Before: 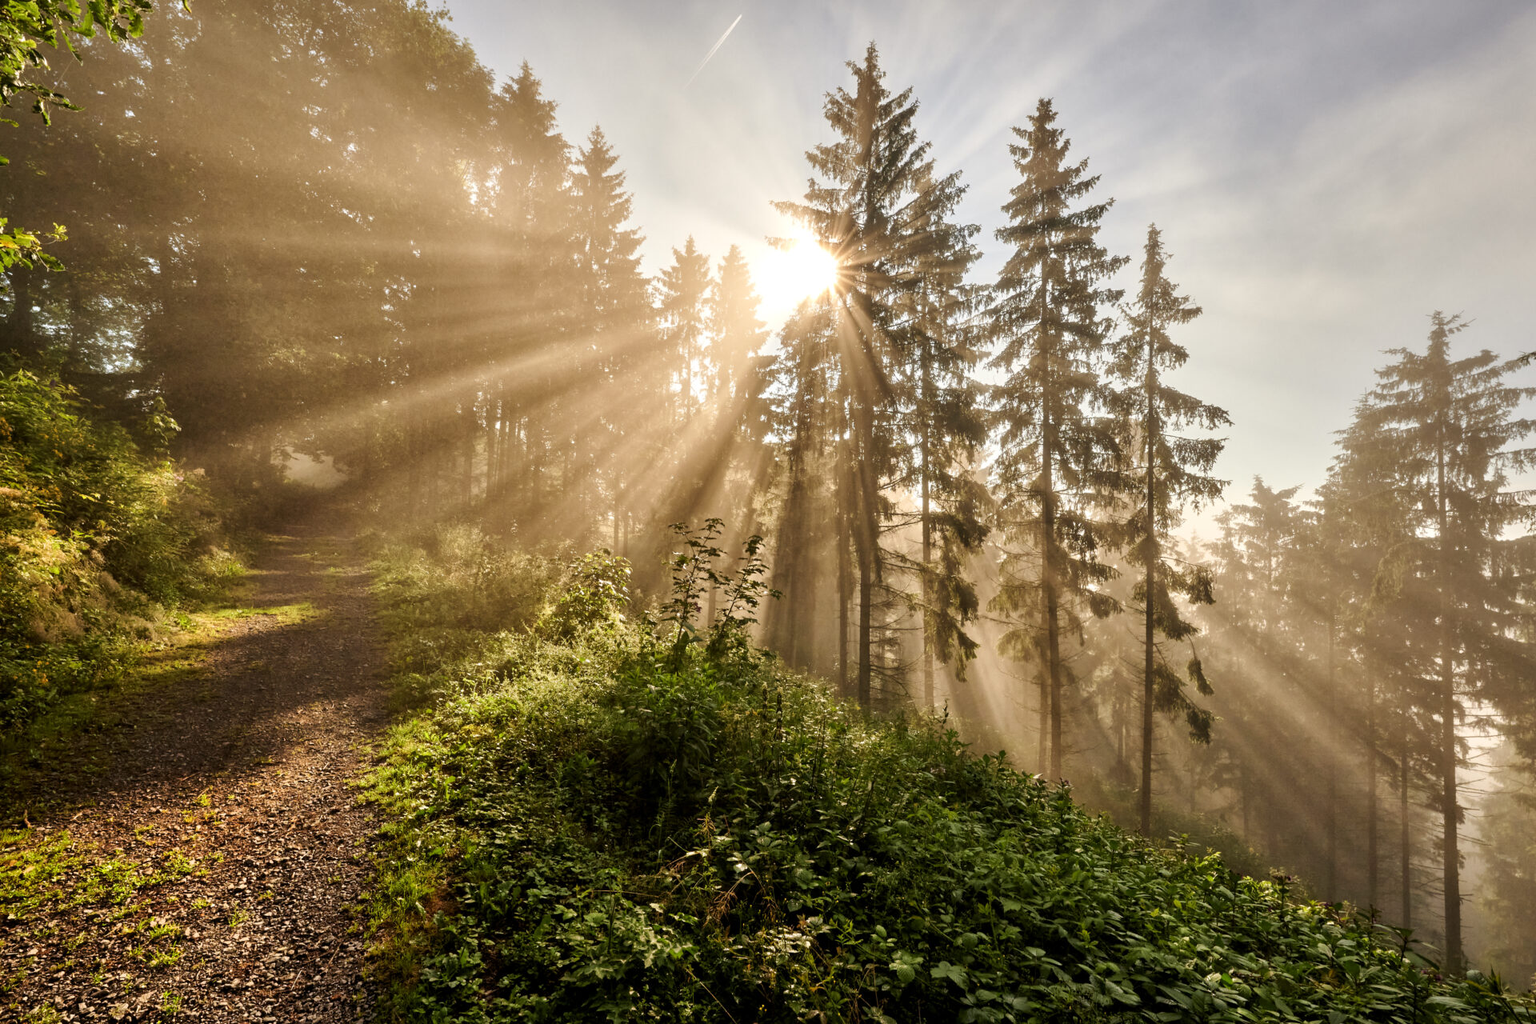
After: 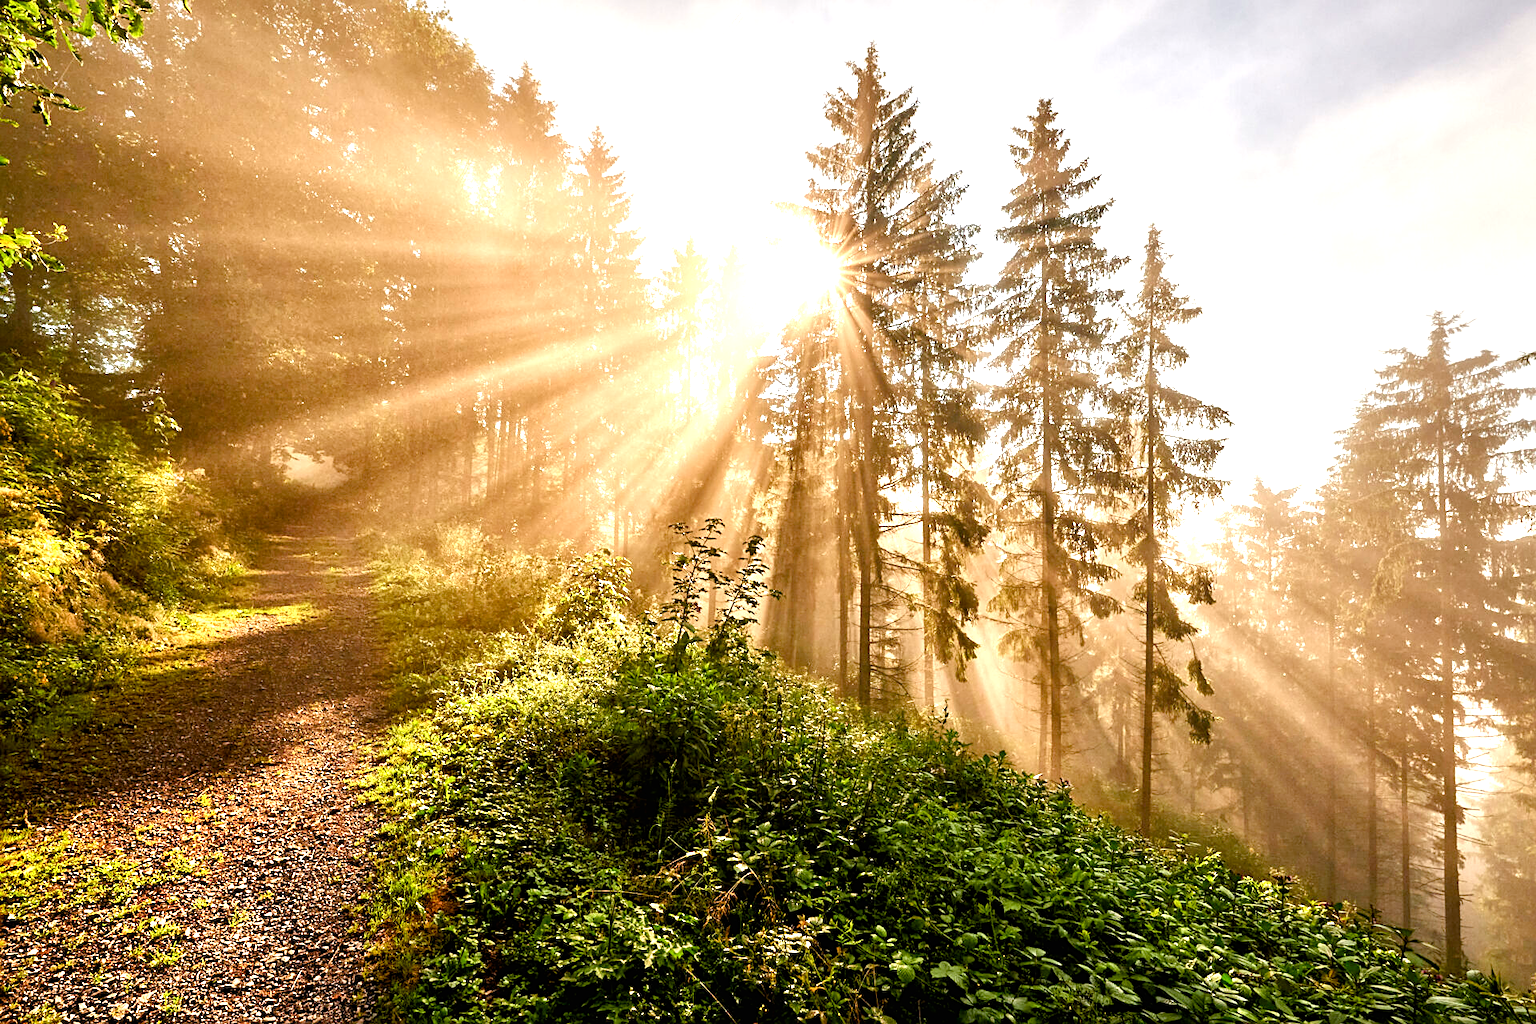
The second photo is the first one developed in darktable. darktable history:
color balance rgb: perceptual saturation grading › global saturation 20%, perceptual saturation grading › highlights -25%, perceptual saturation grading › shadows 25%
exposure: black level correction 0, exposure 1 EV, compensate highlight preservation false
sharpen: on, module defaults
